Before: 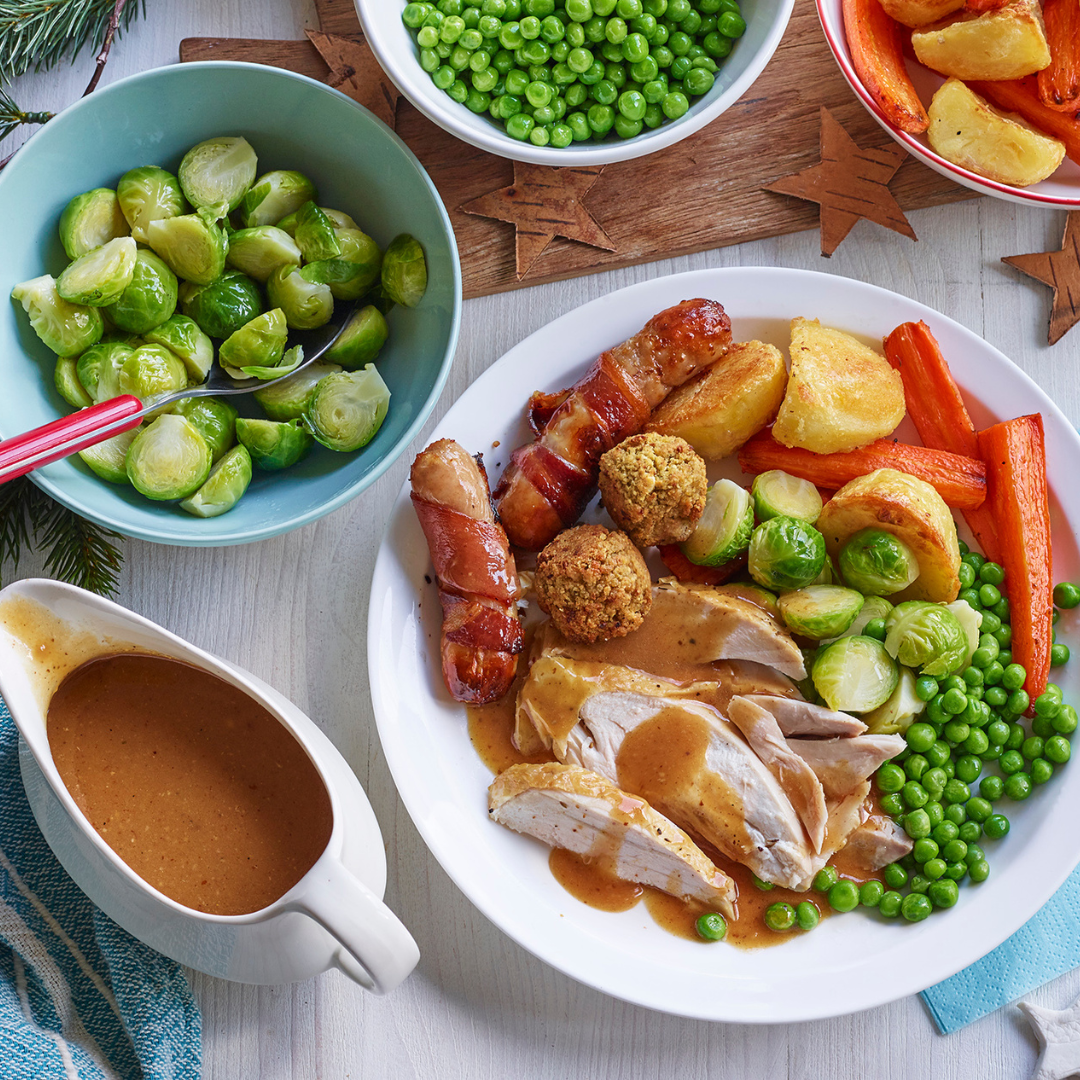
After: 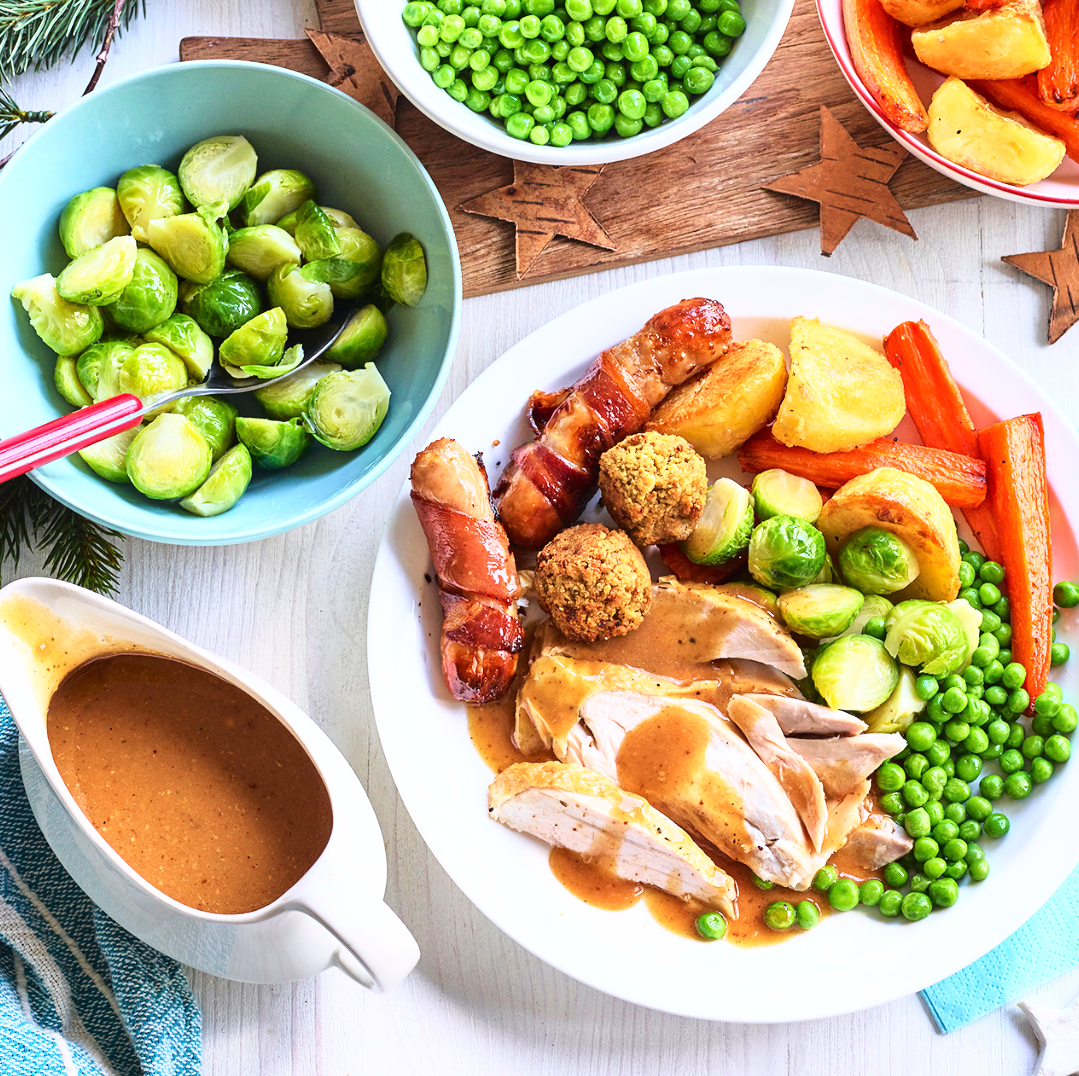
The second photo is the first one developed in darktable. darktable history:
base curve: curves: ch0 [(0, 0) (0.026, 0.03) (0.109, 0.232) (0.351, 0.748) (0.669, 0.968) (1, 1)]
crop: top 0.151%, bottom 0.145%
